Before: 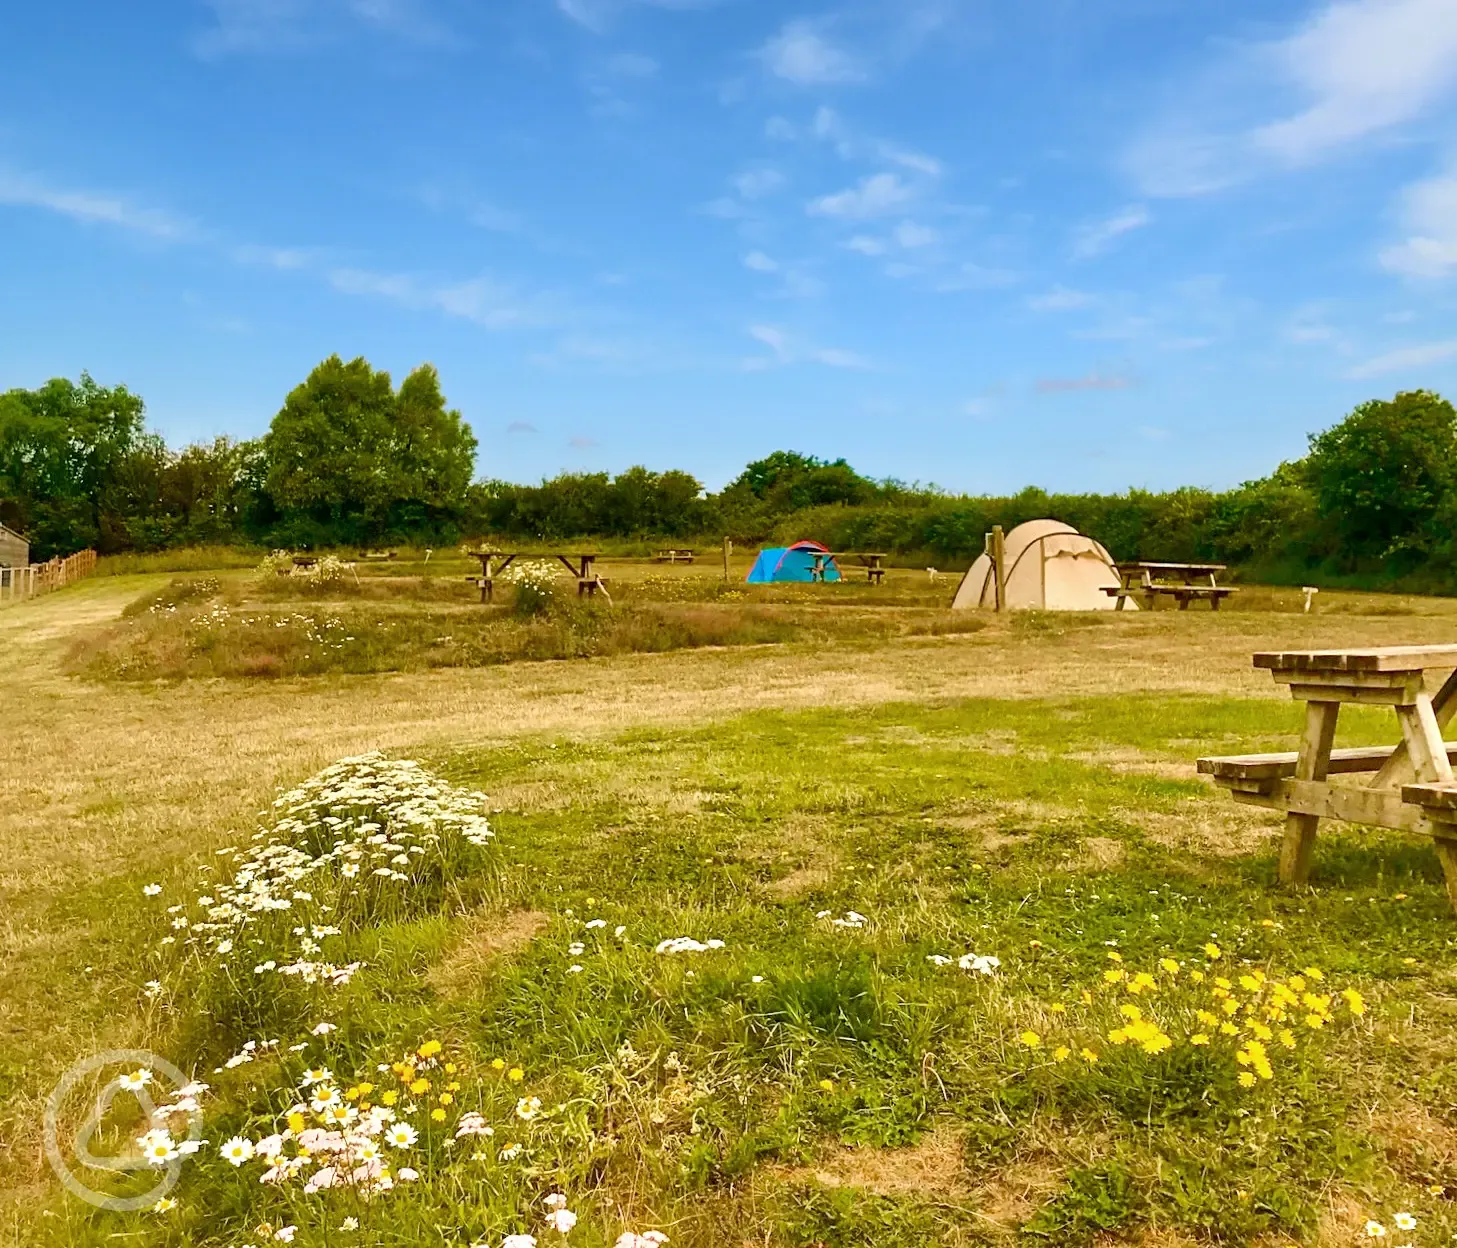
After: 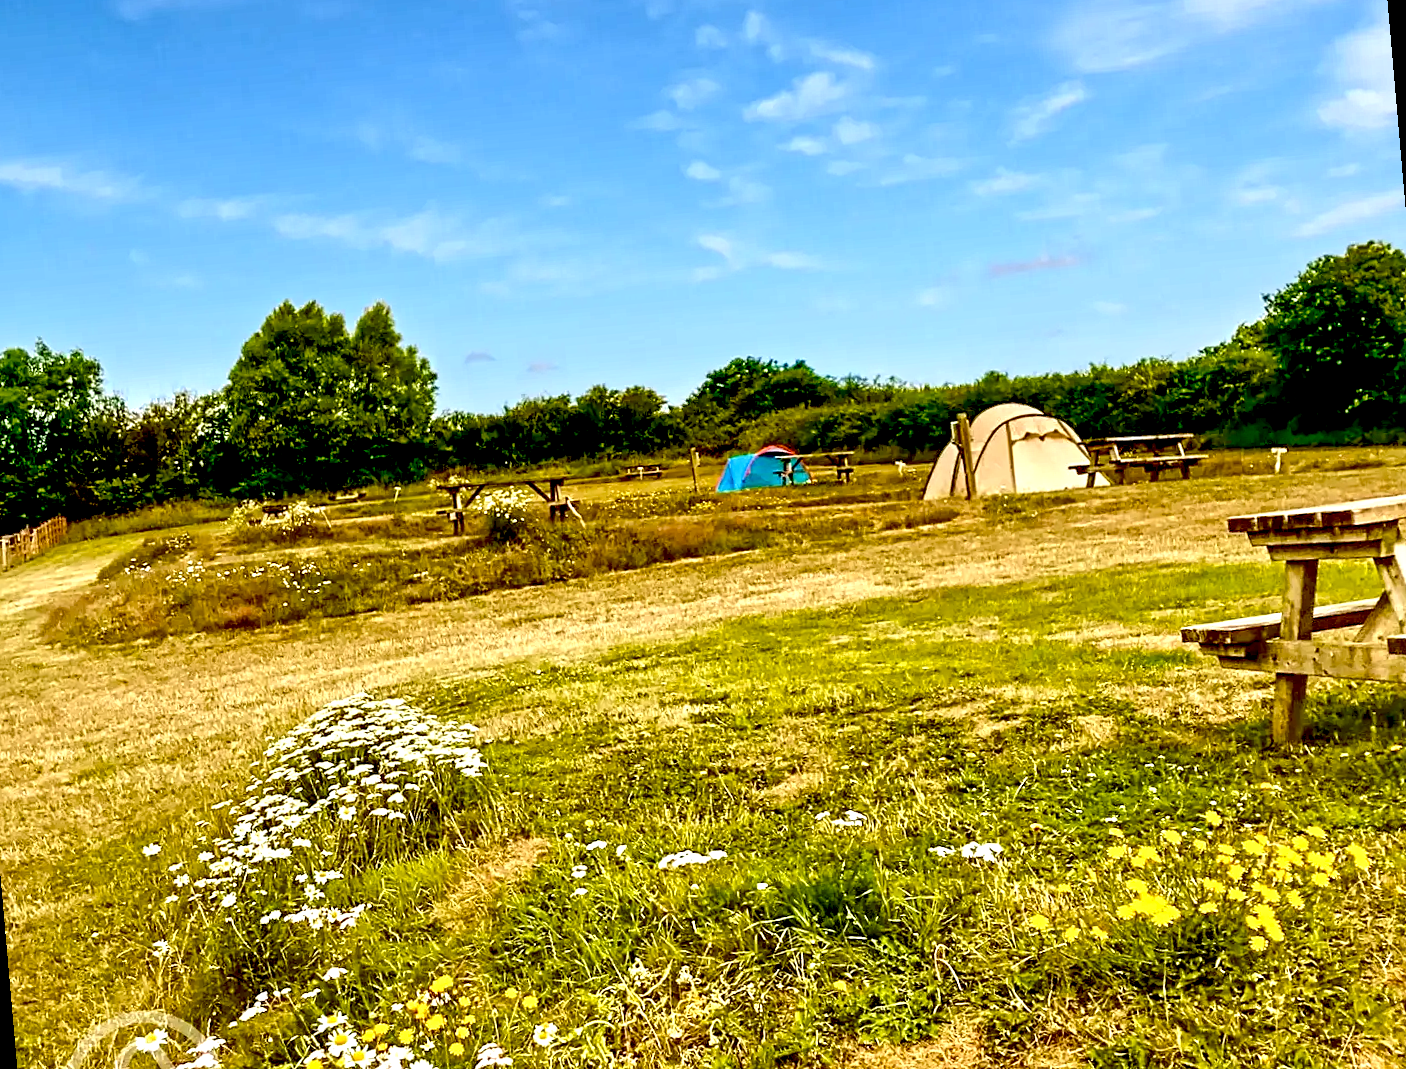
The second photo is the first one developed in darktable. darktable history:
contrast equalizer: octaves 7, y [[0.5, 0.542, 0.583, 0.625, 0.667, 0.708], [0.5 ×6], [0.5 ×6], [0 ×6], [0 ×6]]
exposure: black level correction 0.031, exposure 0.304 EV, compensate highlight preservation false
rotate and perspective: rotation -5°, crop left 0.05, crop right 0.952, crop top 0.11, crop bottom 0.89
